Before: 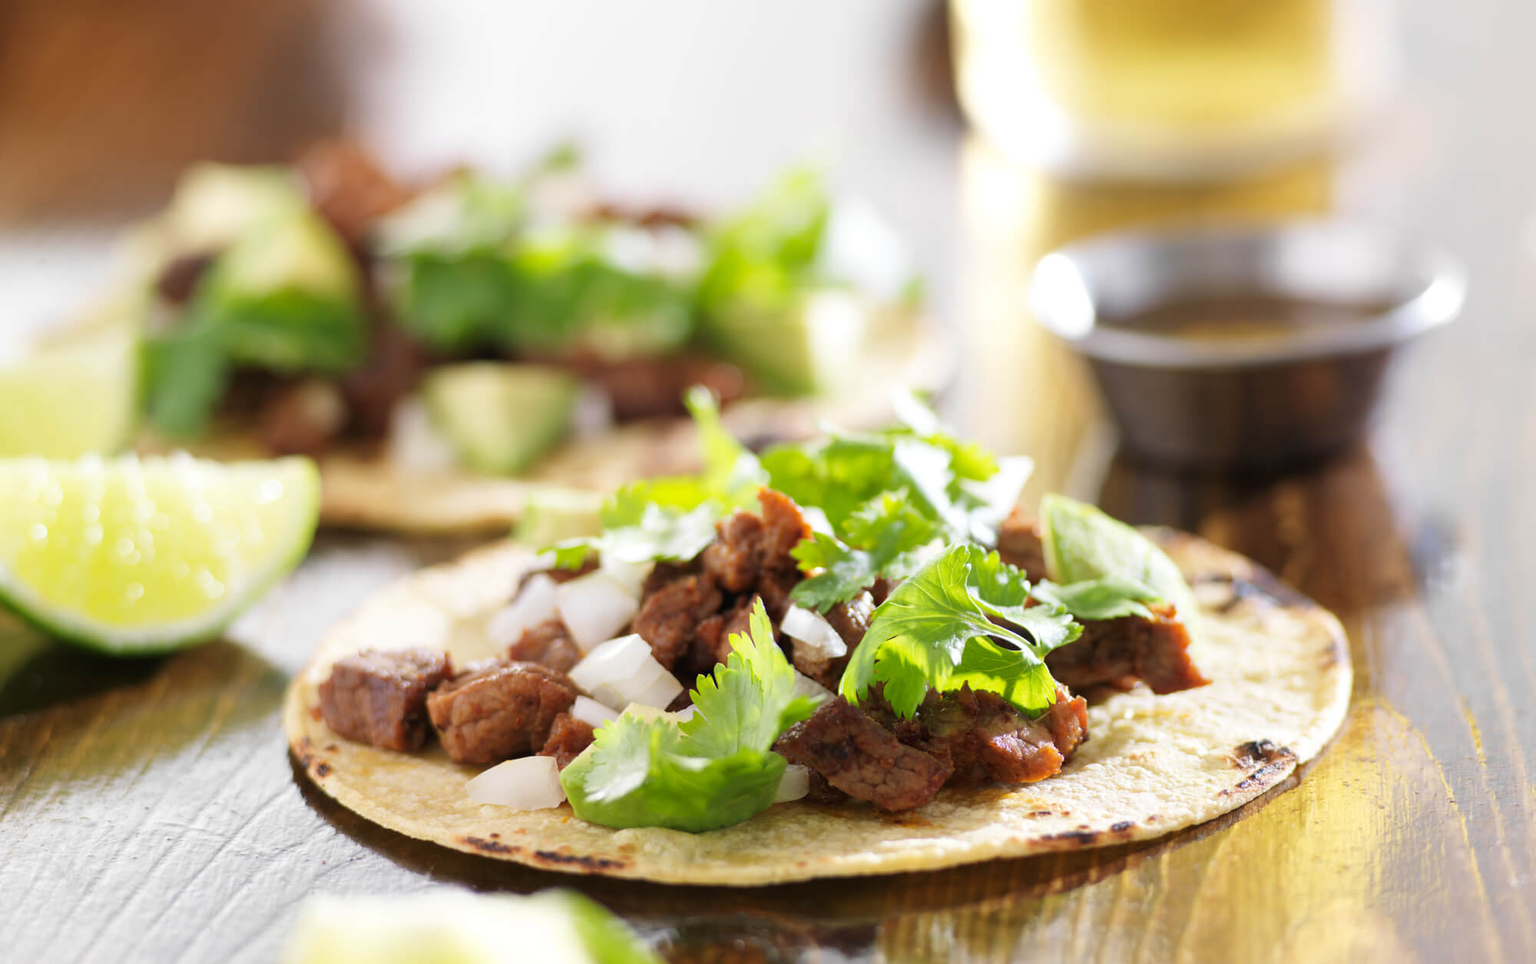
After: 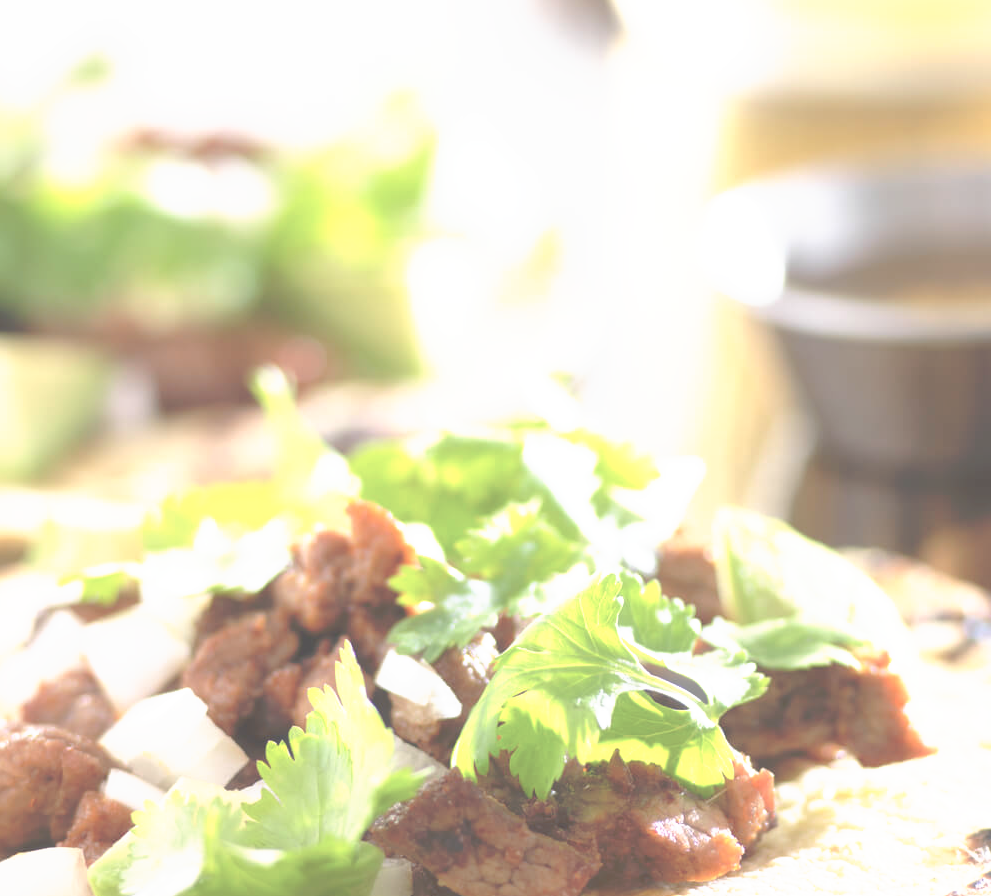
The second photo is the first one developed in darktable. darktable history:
crop: left 32.075%, top 10.976%, right 18.355%, bottom 17.596%
tone curve: curves: ch0 [(0, 0) (0.003, 0.326) (0.011, 0.332) (0.025, 0.352) (0.044, 0.378) (0.069, 0.4) (0.1, 0.416) (0.136, 0.432) (0.177, 0.468) (0.224, 0.509) (0.277, 0.554) (0.335, 0.6) (0.399, 0.642) (0.468, 0.693) (0.543, 0.753) (0.623, 0.818) (0.709, 0.897) (0.801, 0.974) (0.898, 0.991) (1, 1)], preserve colors none
haze removal: strength -0.1, adaptive false
